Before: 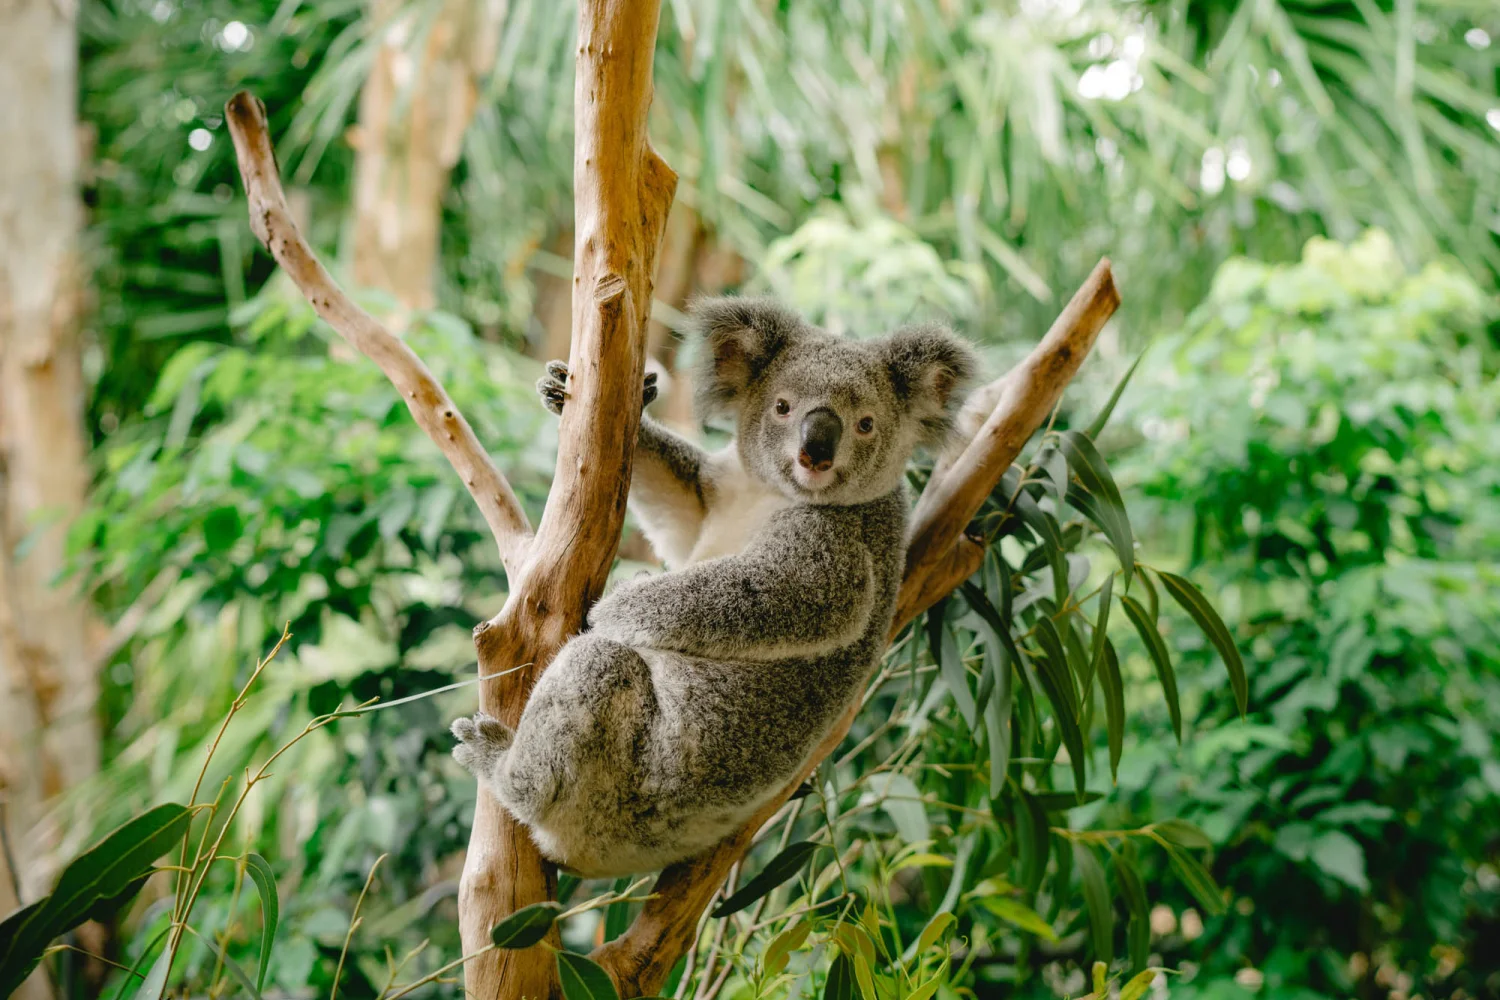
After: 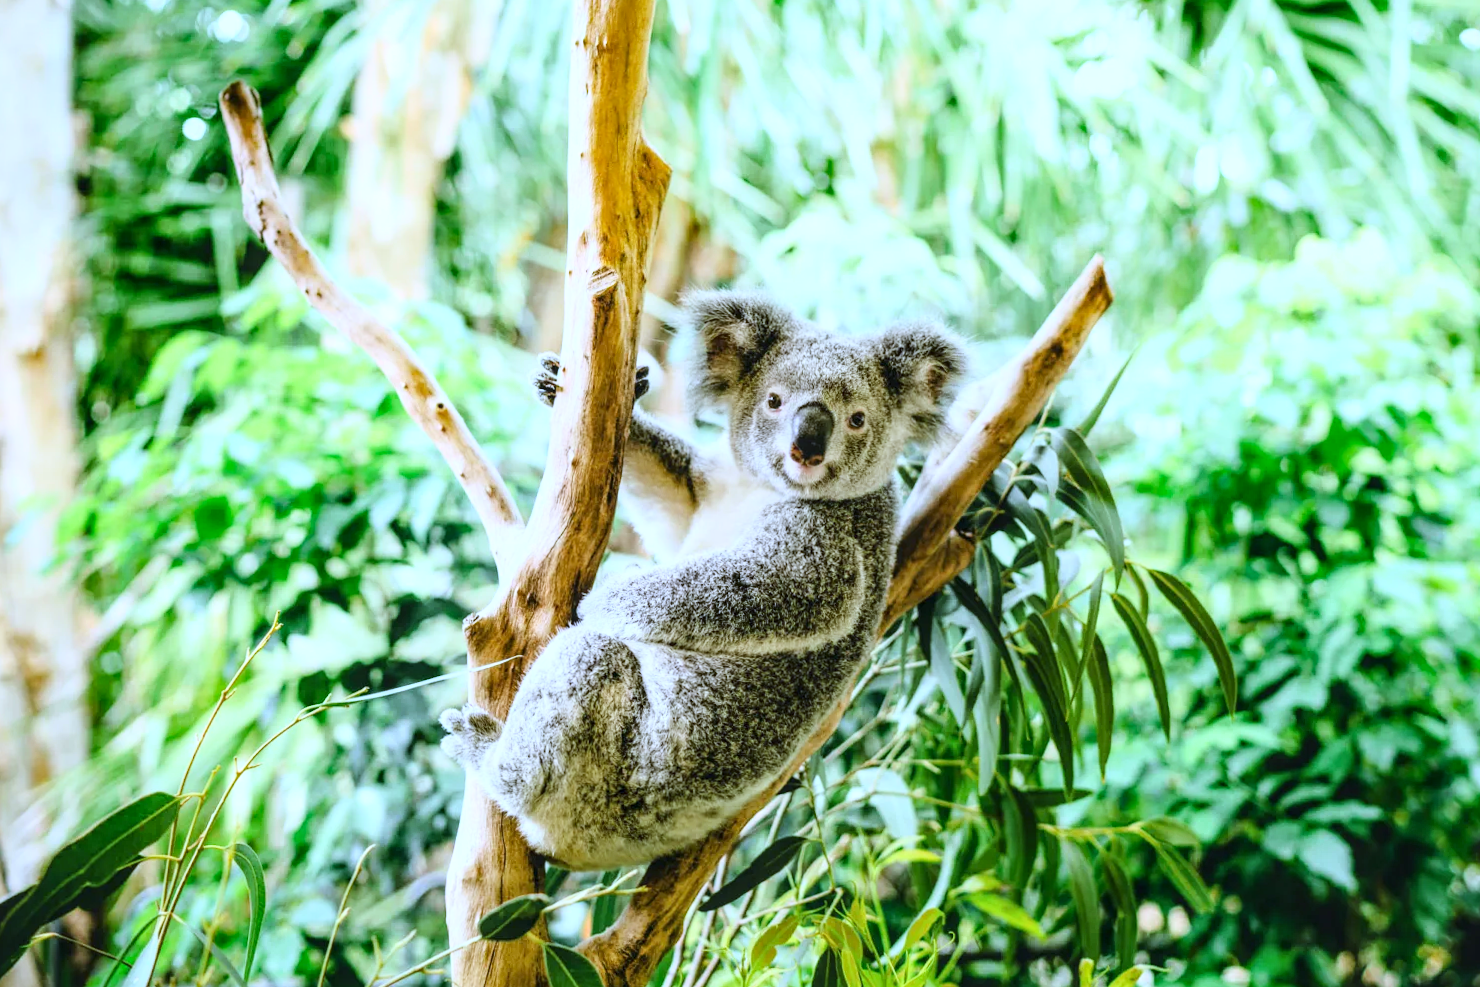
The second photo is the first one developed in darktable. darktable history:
local contrast: on, module defaults
crop and rotate: angle -0.5°
base curve: curves: ch0 [(0, 0) (0.018, 0.026) (0.143, 0.37) (0.33, 0.731) (0.458, 0.853) (0.735, 0.965) (0.905, 0.986) (1, 1)]
tone equalizer: on, module defaults
white balance: red 0.871, blue 1.249
